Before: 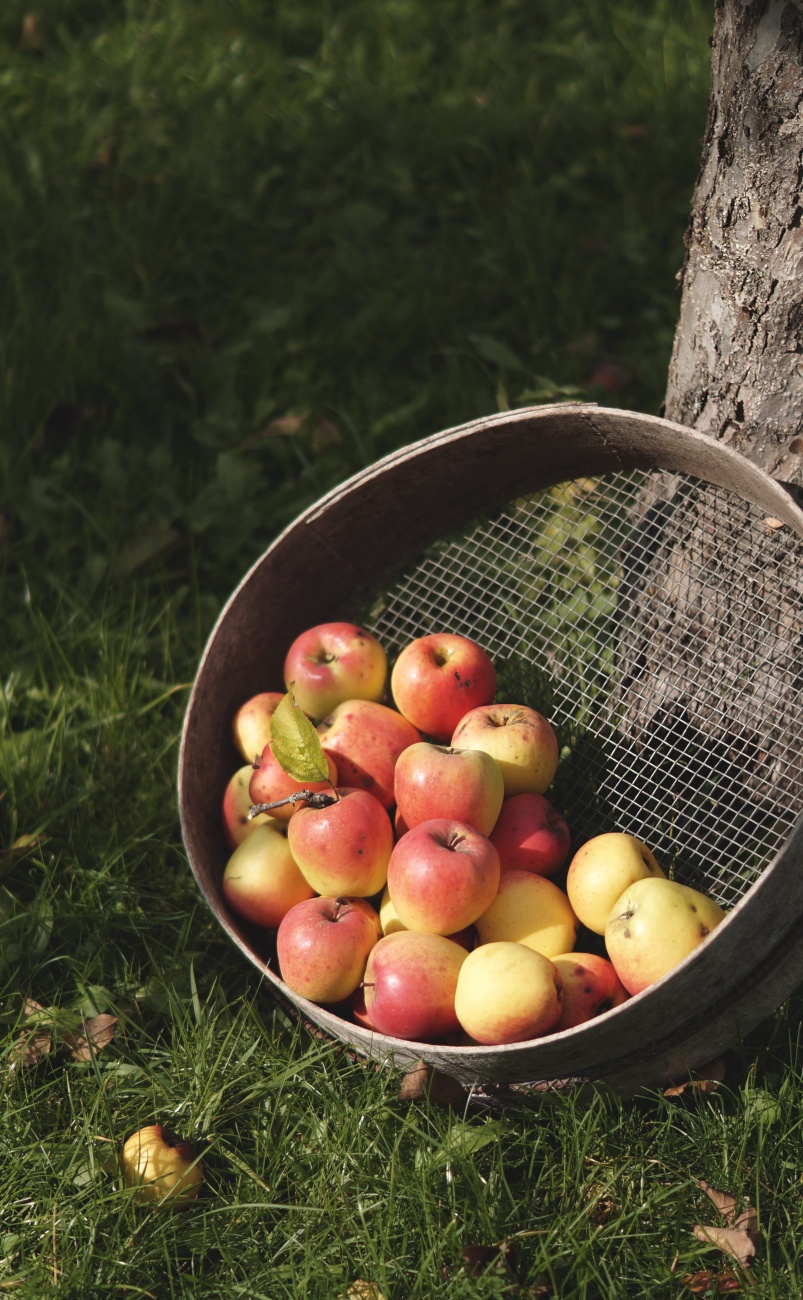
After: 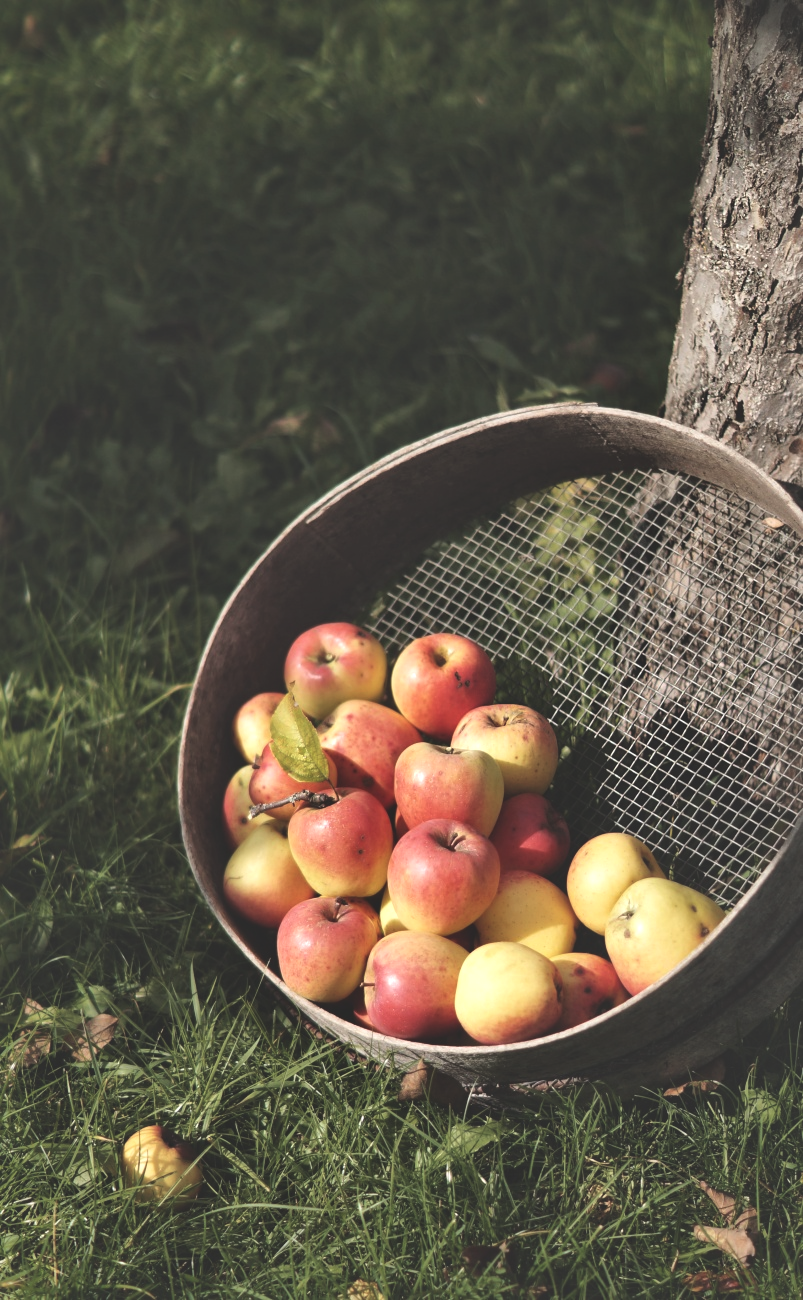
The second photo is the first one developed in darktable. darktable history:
exposure: black level correction -0.029, compensate highlight preservation false
local contrast: mode bilateral grid, contrast 25, coarseness 60, detail 151%, midtone range 0.2
